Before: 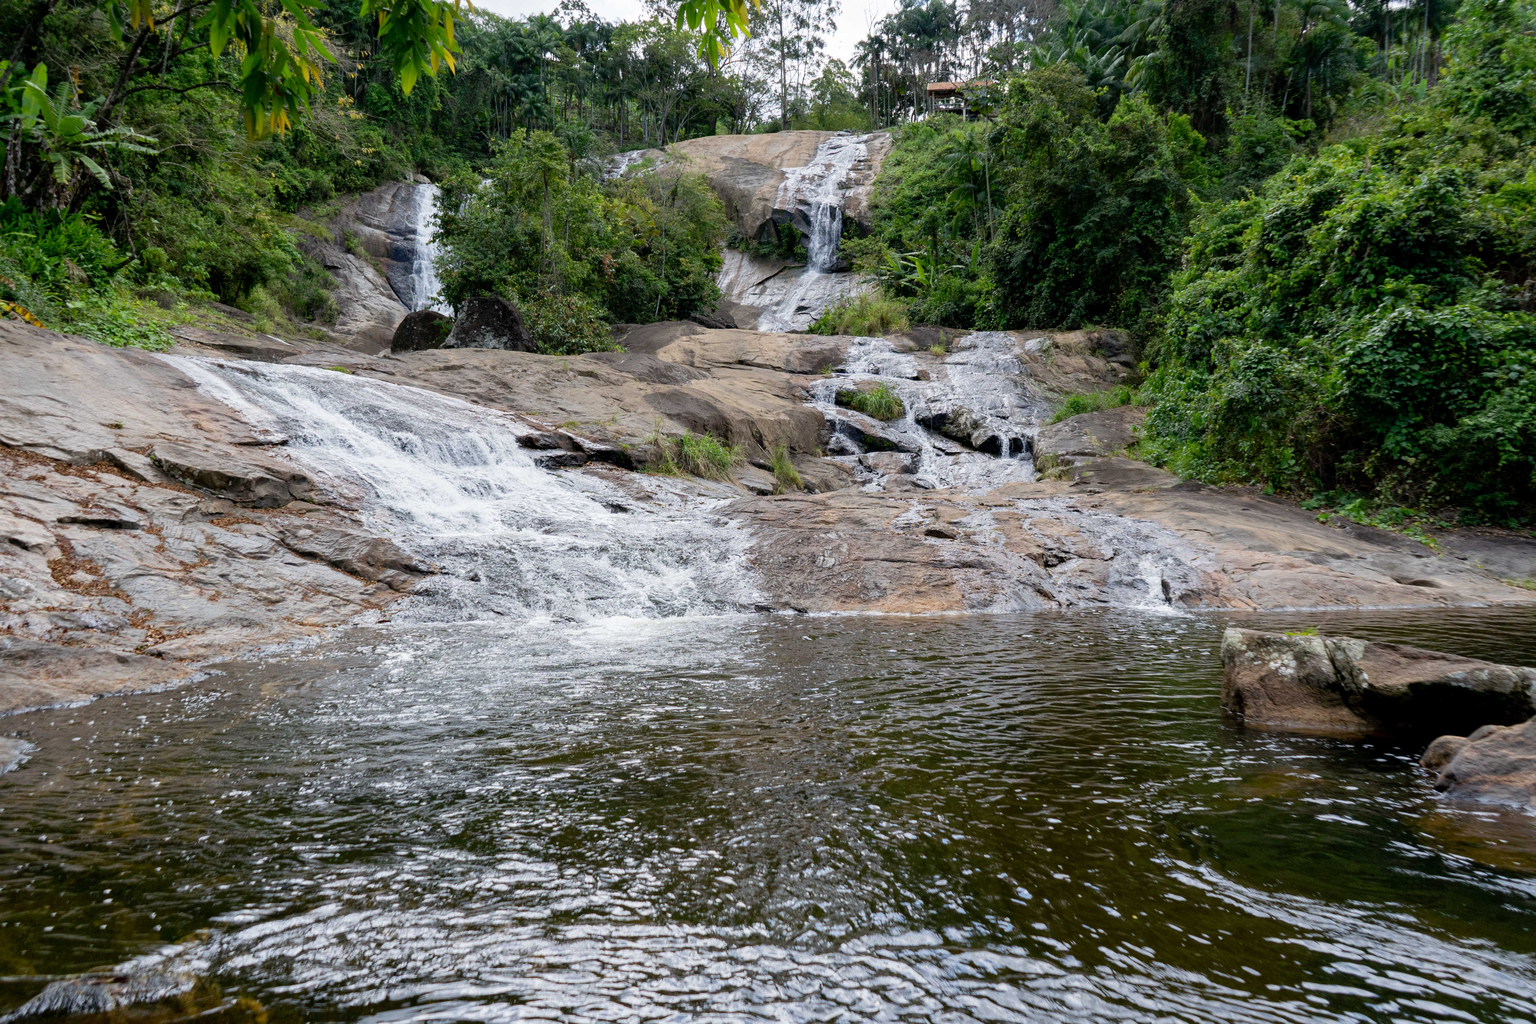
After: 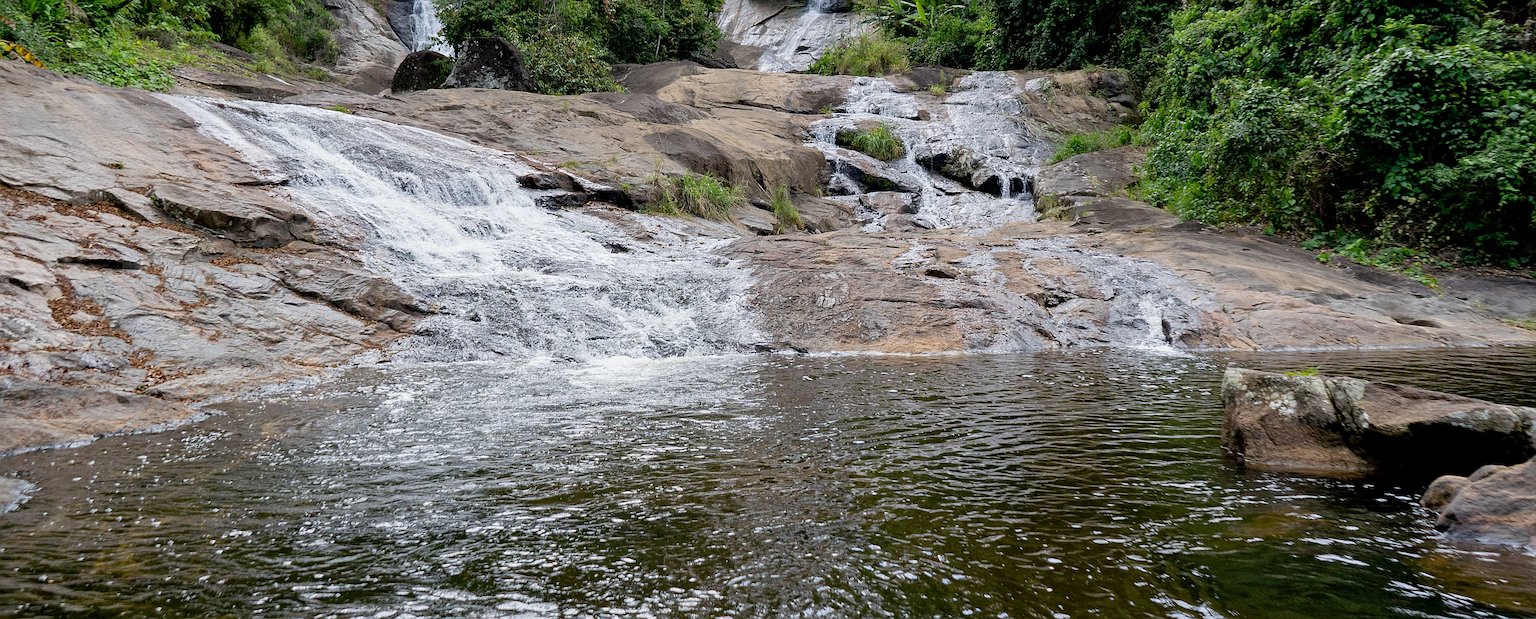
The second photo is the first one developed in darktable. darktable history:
exposure: black level correction 0.001, compensate exposure bias true, compensate highlight preservation false
sharpen: radius 2.702, amount 0.673
crop and rotate: top 25.44%, bottom 14.025%
shadows and highlights: shadows 32.06, highlights -32.63, soften with gaussian
